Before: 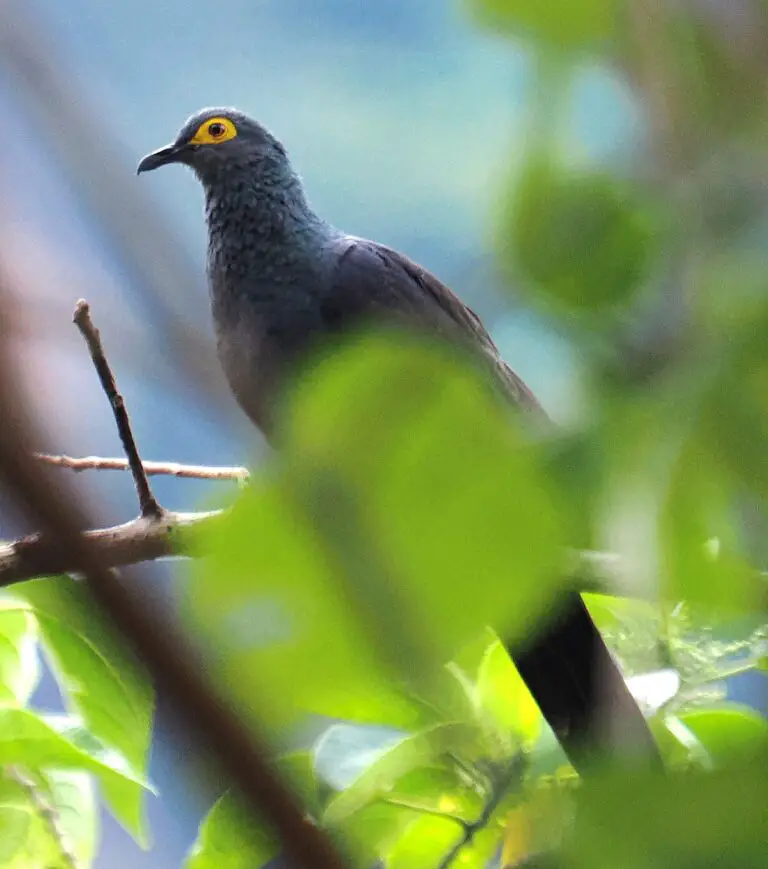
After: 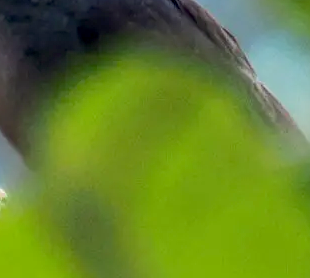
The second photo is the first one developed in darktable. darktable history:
exposure: black level correction 0.01, exposure 0.014 EV, compensate highlight preservation false
crop: left 31.751%, top 32.172%, right 27.8%, bottom 35.83%
